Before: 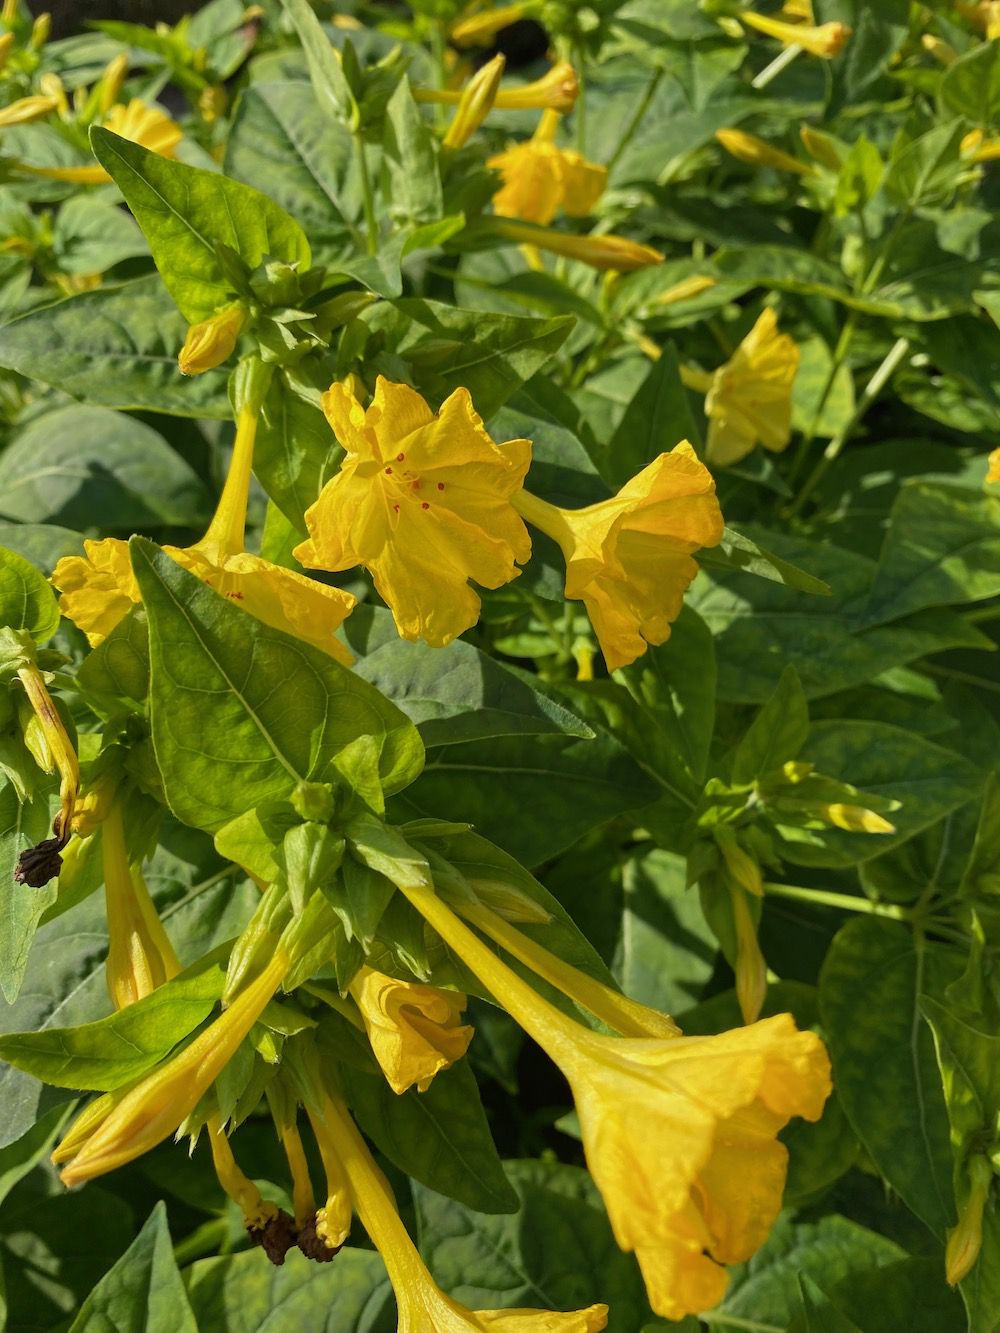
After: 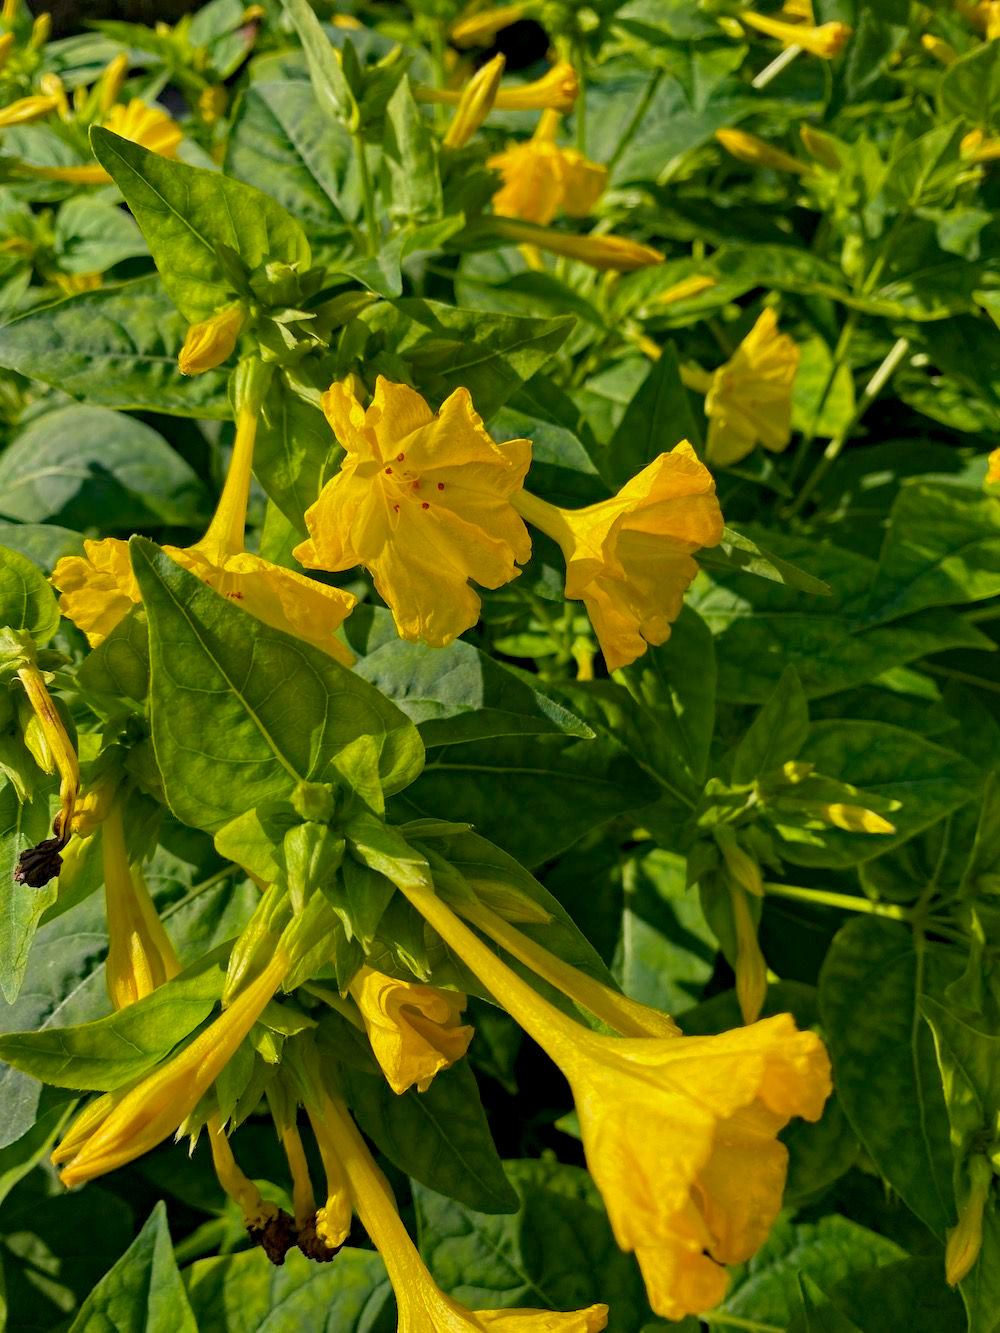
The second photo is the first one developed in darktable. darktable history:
color balance rgb: shadows lift › chroma 2%, shadows lift › hue 217.2°, power › chroma 0.25%, power › hue 60°, highlights gain › chroma 1.5%, highlights gain › hue 309.6°, global offset › luminance -0.5%, perceptual saturation grading › global saturation 15%, global vibrance 20%
haze removal: compatibility mode true, adaptive false
